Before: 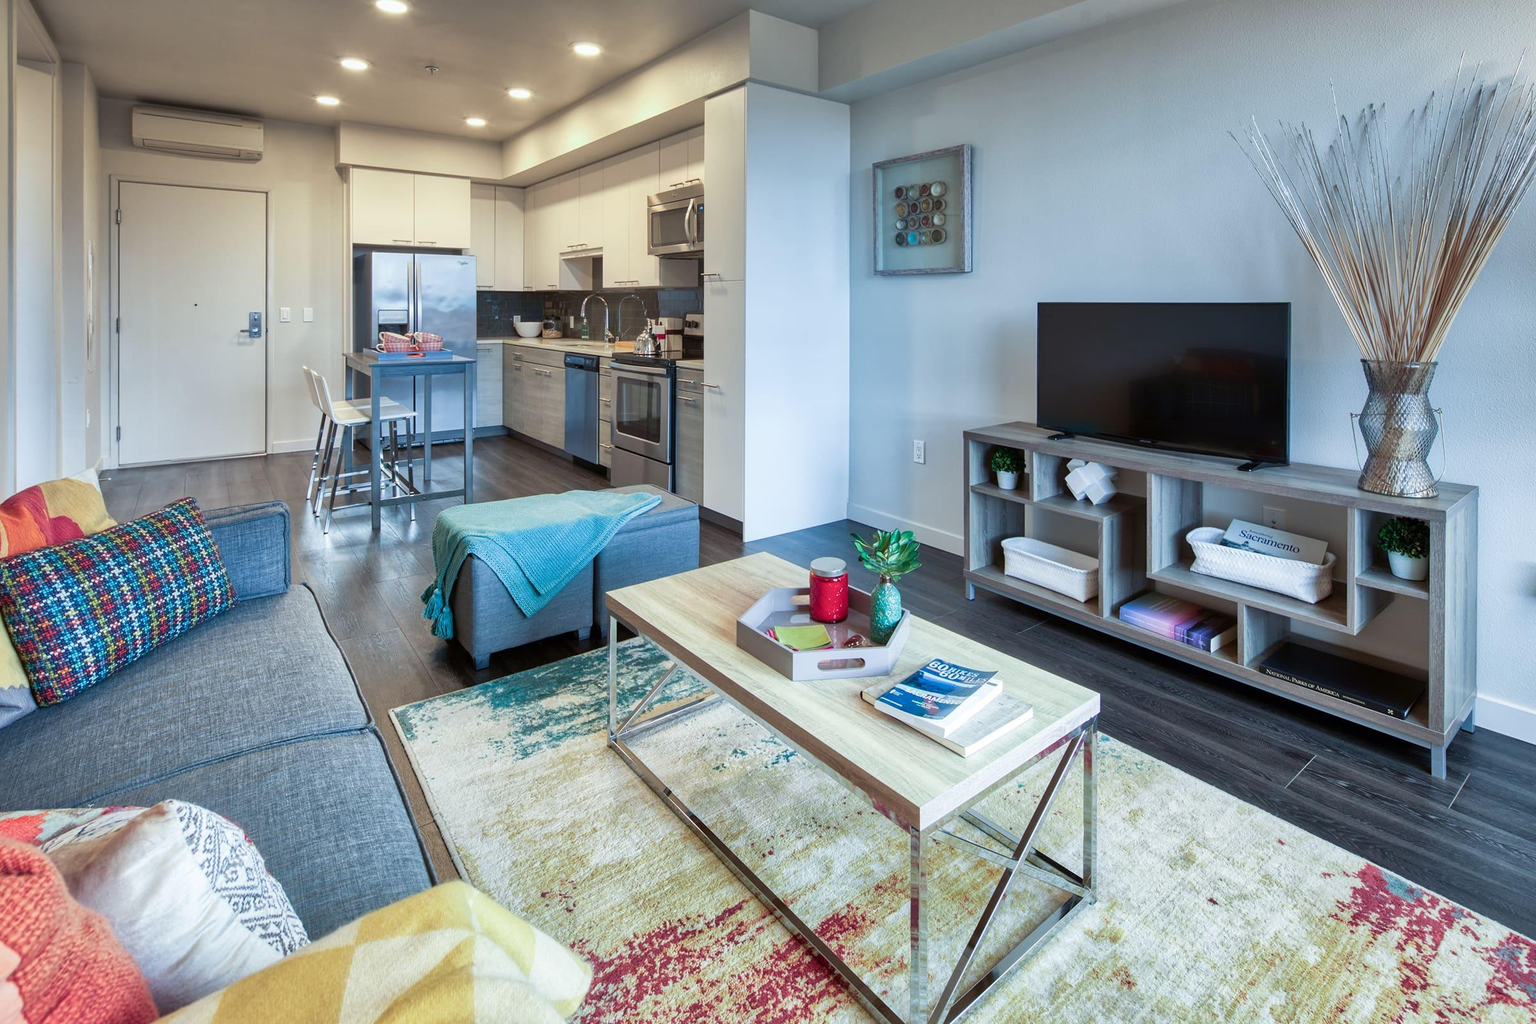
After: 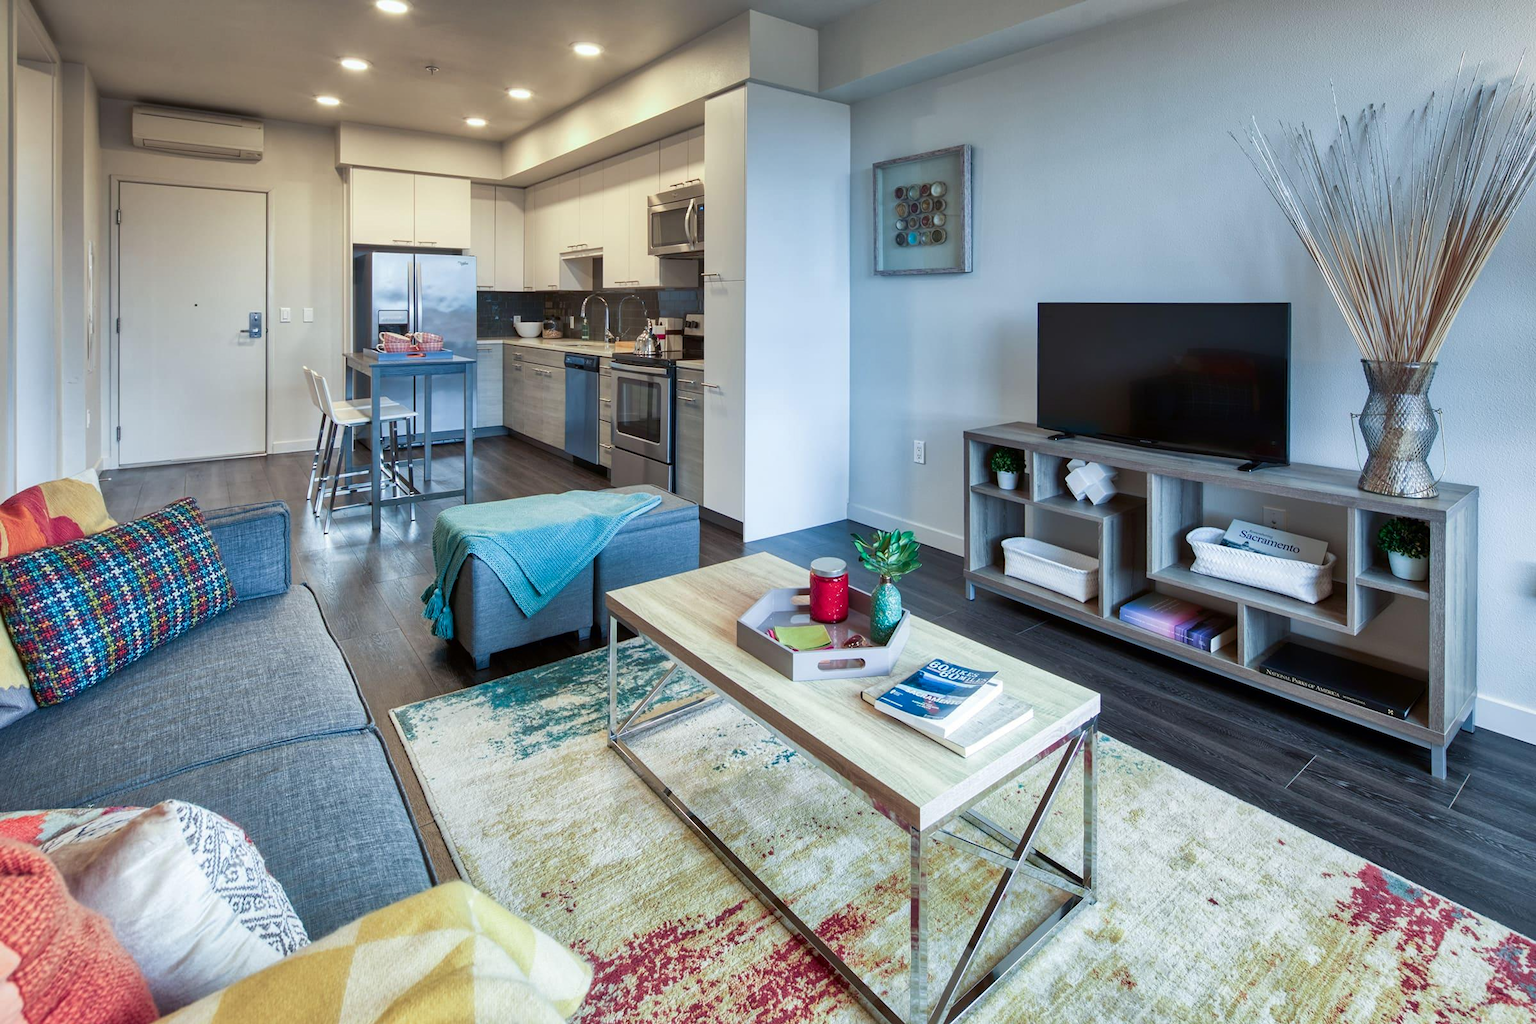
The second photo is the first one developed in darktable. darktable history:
contrast brightness saturation: contrast 0.029, brightness -0.039
